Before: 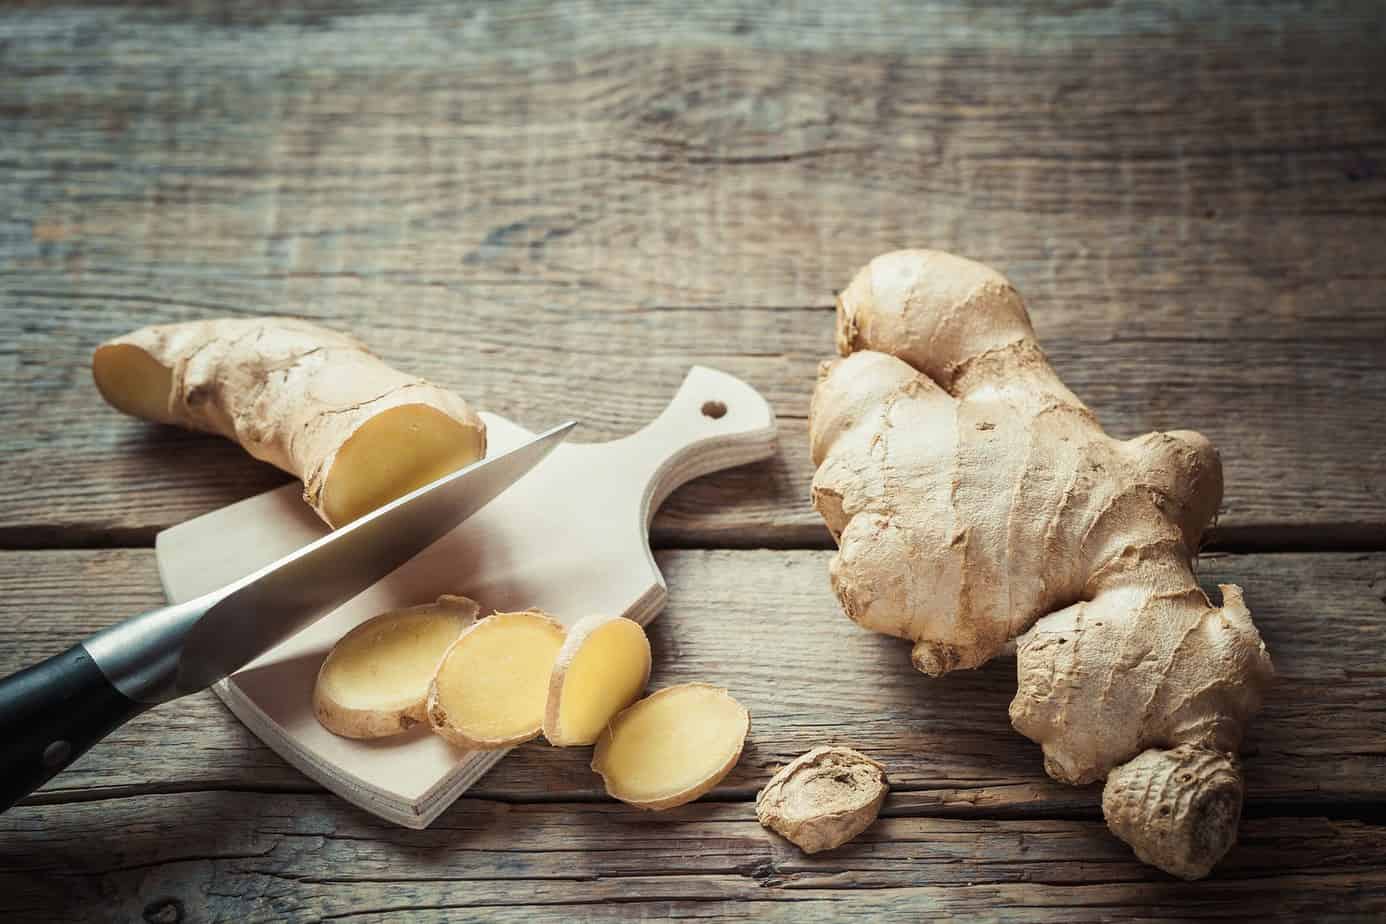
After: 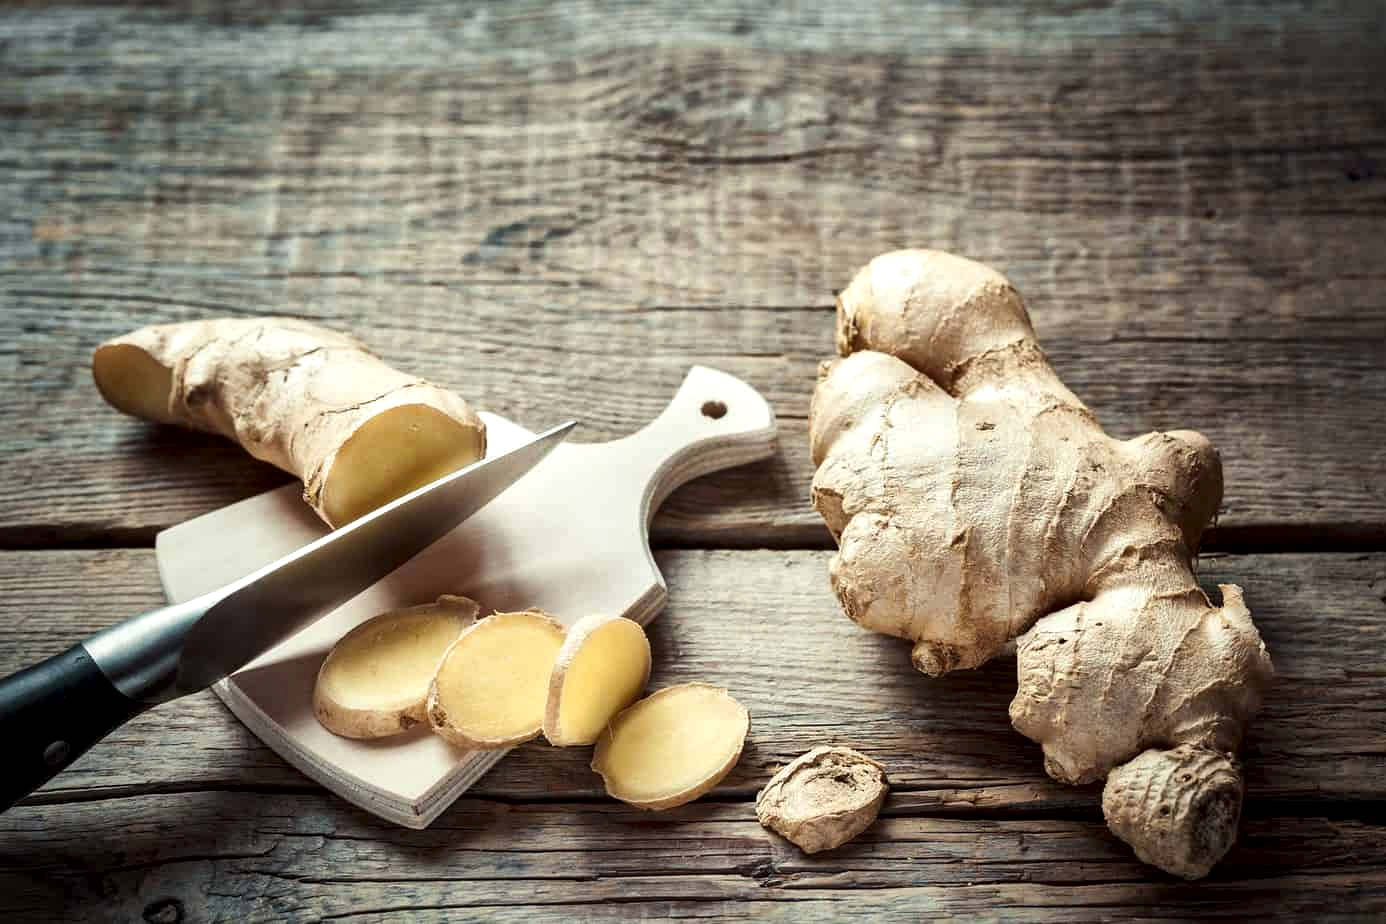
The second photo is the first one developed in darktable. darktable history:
local contrast: mode bilateral grid, contrast 71, coarseness 76, detail 180%, midtone range 0.2
